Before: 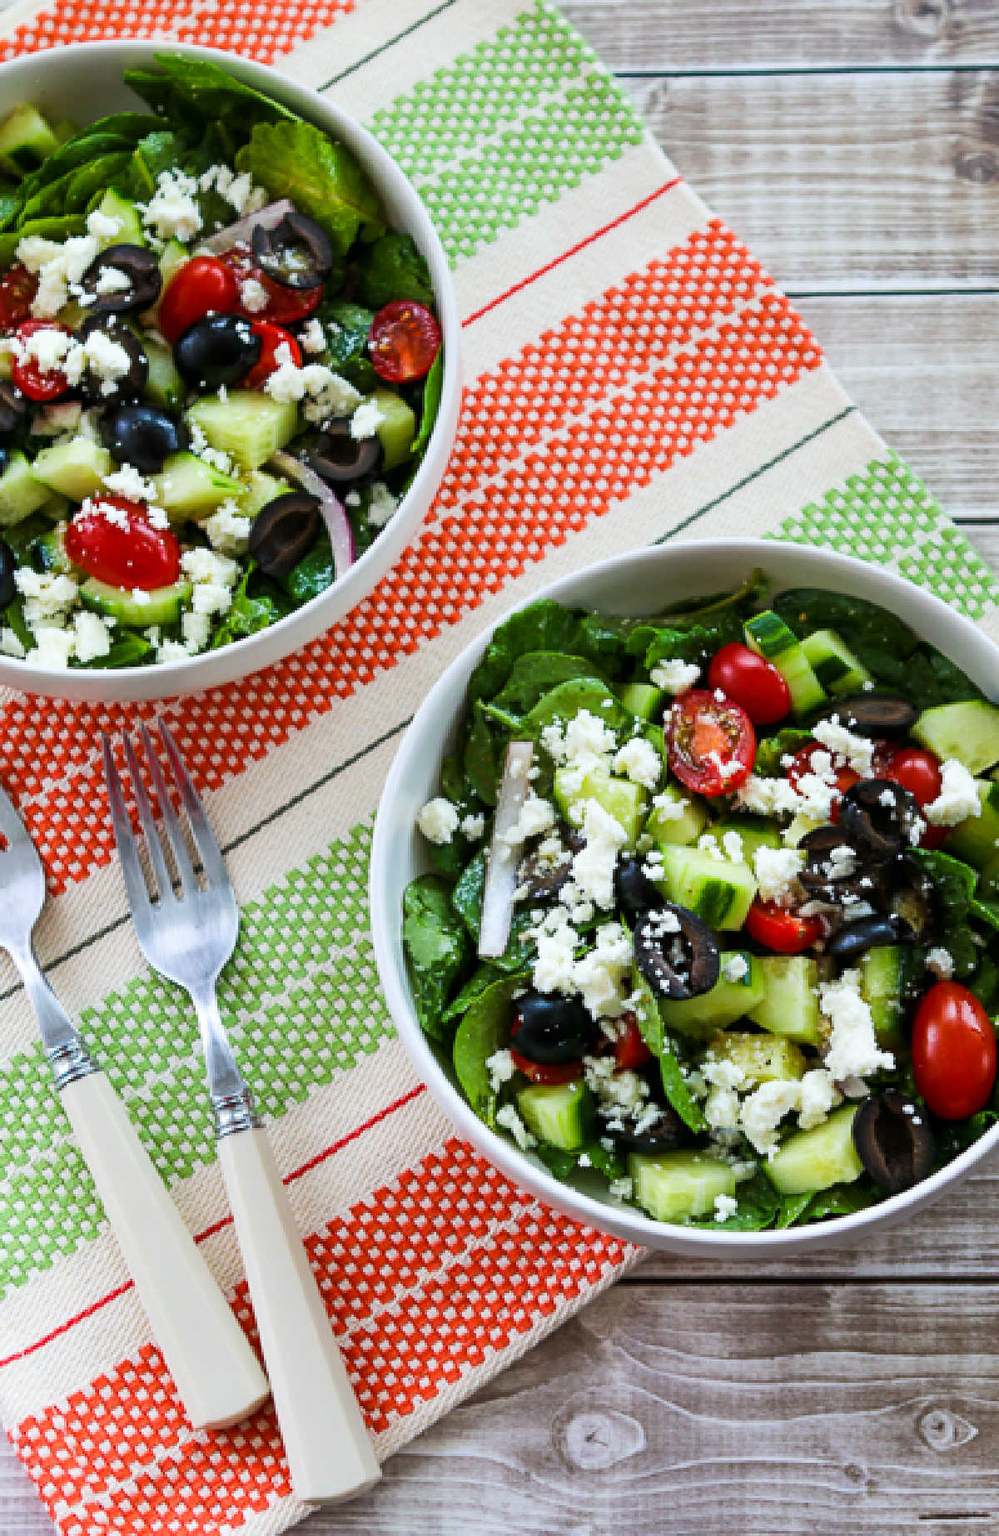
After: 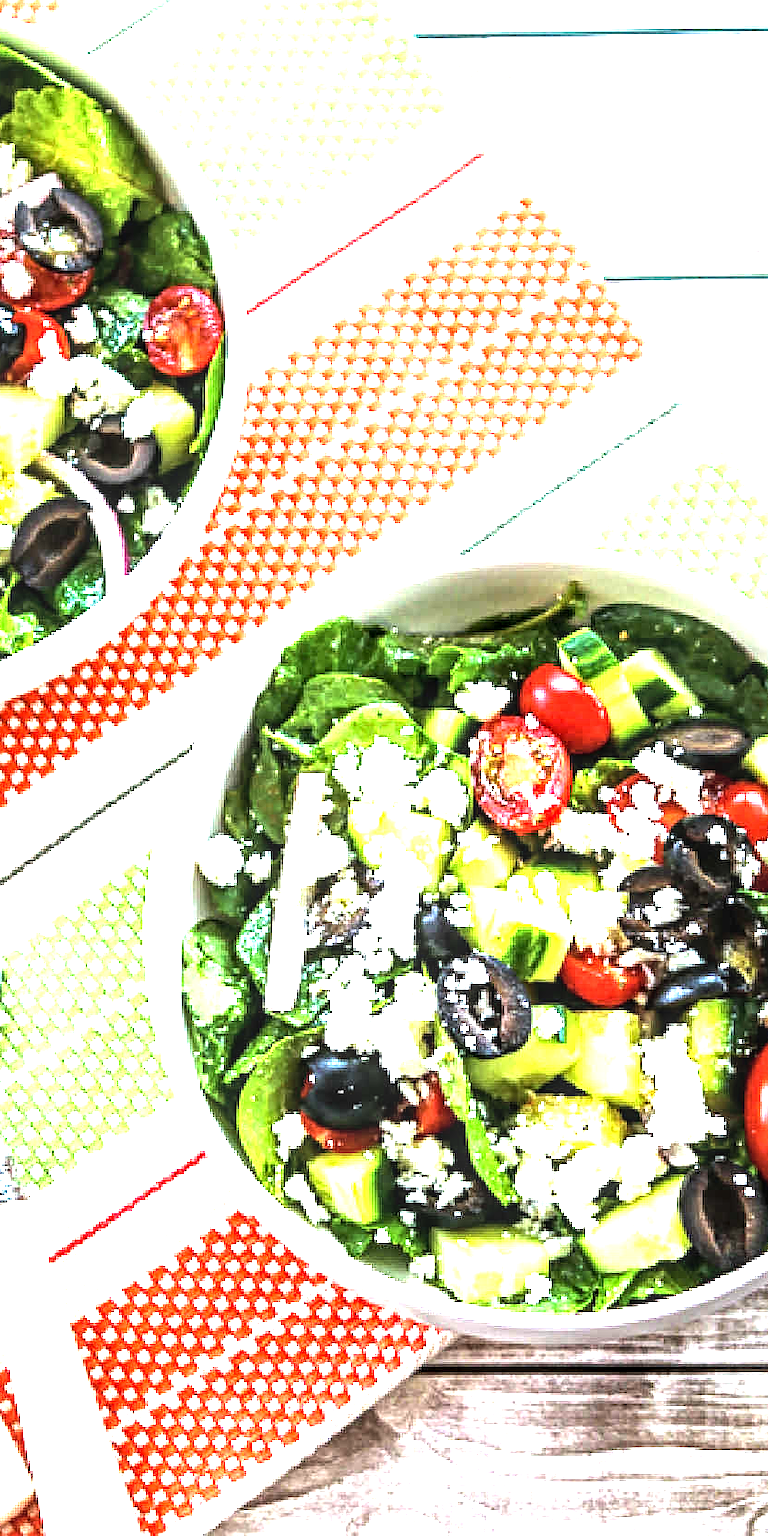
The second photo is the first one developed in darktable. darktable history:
crop and rotate: left 23.938%, top 2.817%, right 6.423%, bottom 6.678%
exposure: black level correction 0, exposure 1.604 EV, compensate exposure bias true, compensate highlight preservation false
sharpen: amount 0.214
levels: black 0.033%
tone equalizer: -8 EV -0.758 EV, -7 EV -0.739 EV, -6 EV -0.611 EV, -5 EV -0.385 EV, -3 EV 0.403 EV, -2 EV 0.6 EV, -1 EV 0.688 EV, +0 EV 0.751 EV, edges refinement/feathering 500, mask exposure compensation -1.57 EV, preserve details no
local contrast: detail 155%
